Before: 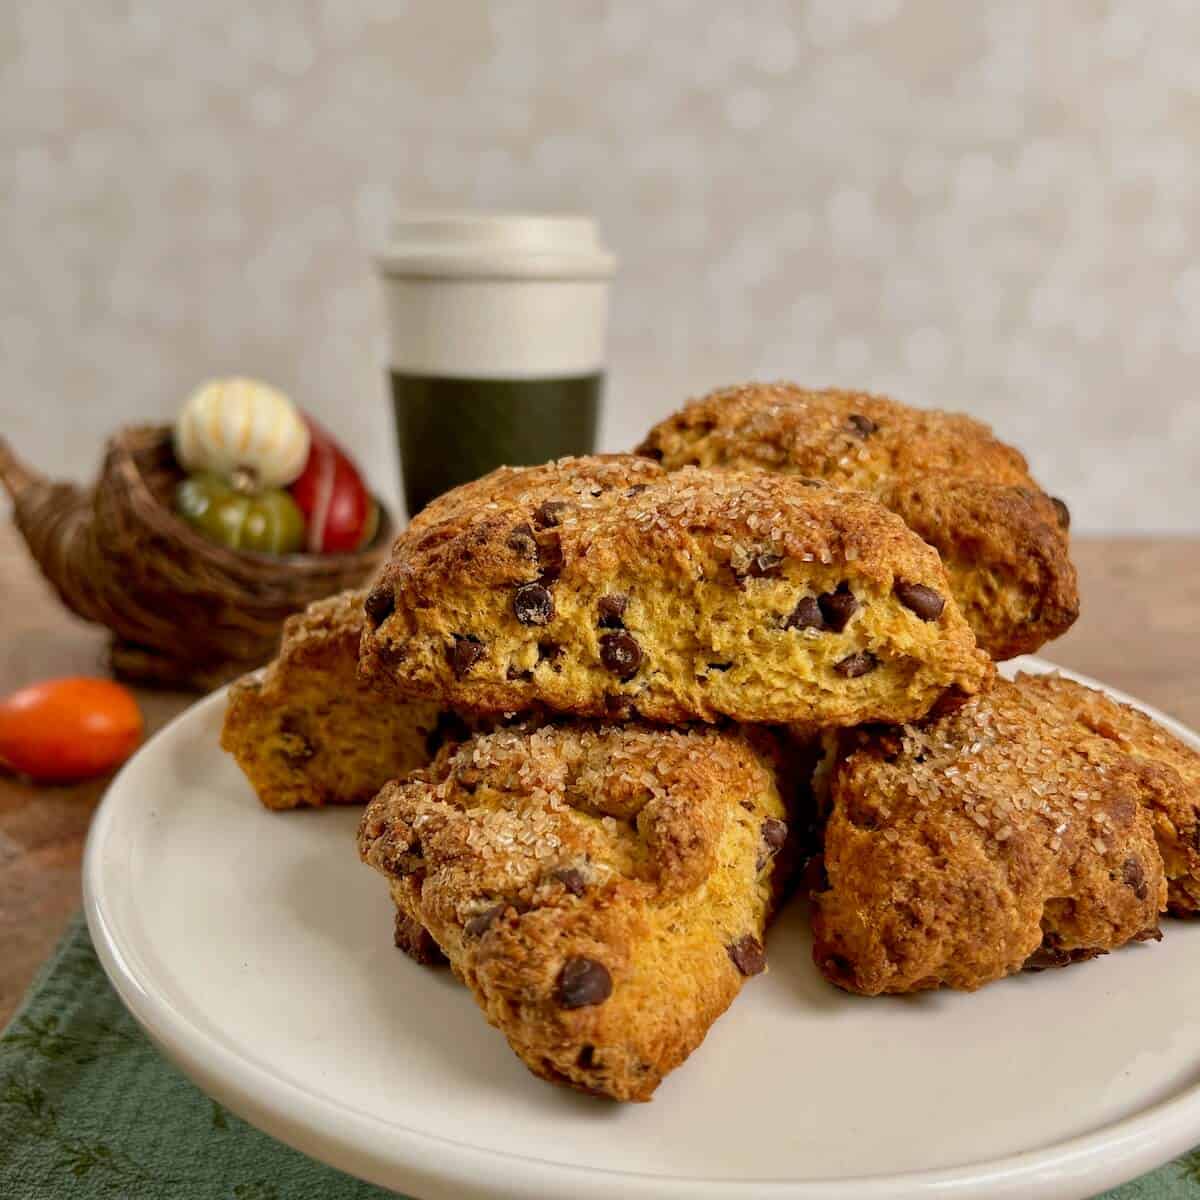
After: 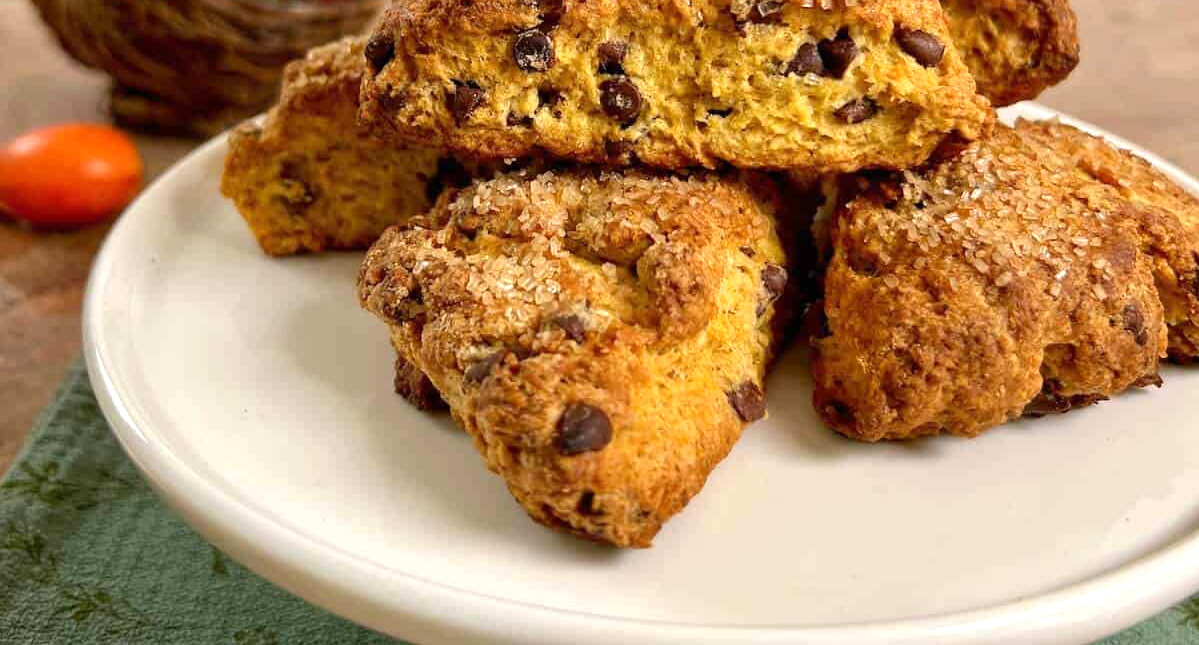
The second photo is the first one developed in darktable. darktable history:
exposure: black level correction 0, exposure 0.5 EV, compensate highlight preservation false
crop and rotate: top 46.237%
